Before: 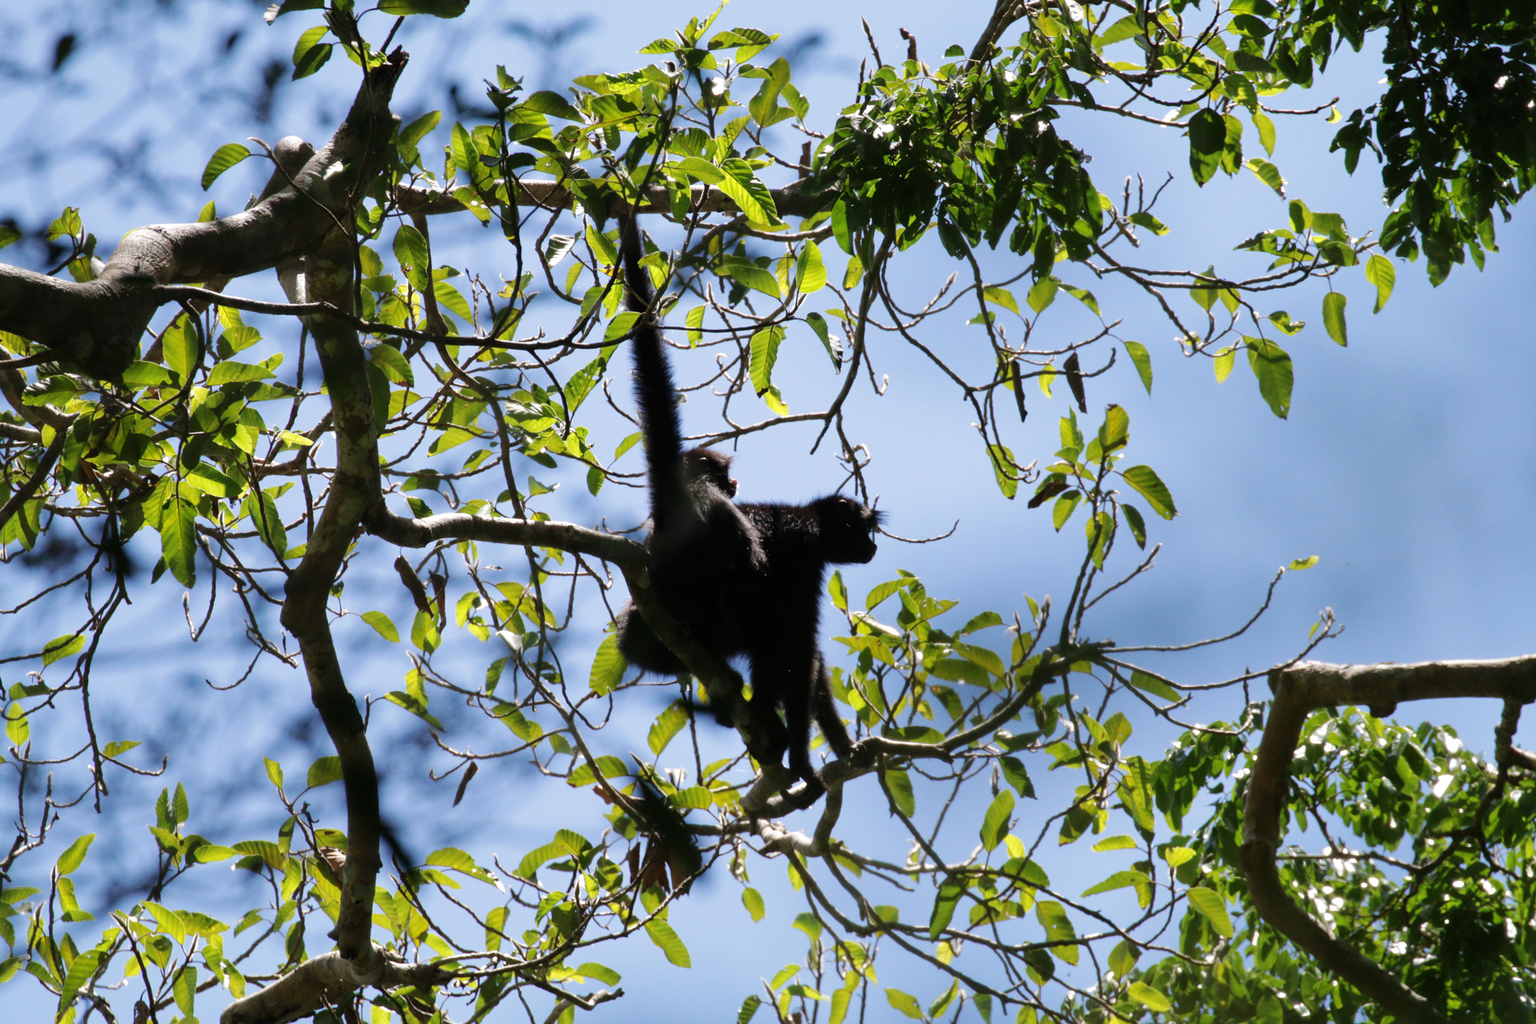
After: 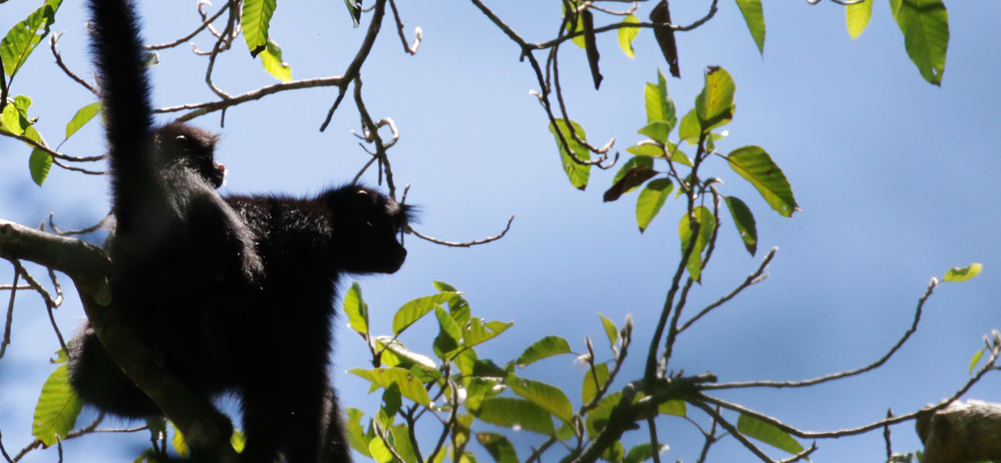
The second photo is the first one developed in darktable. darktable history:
crop: left 36.797%, top 34.545%, right 13.142%, bottom 30.689%
